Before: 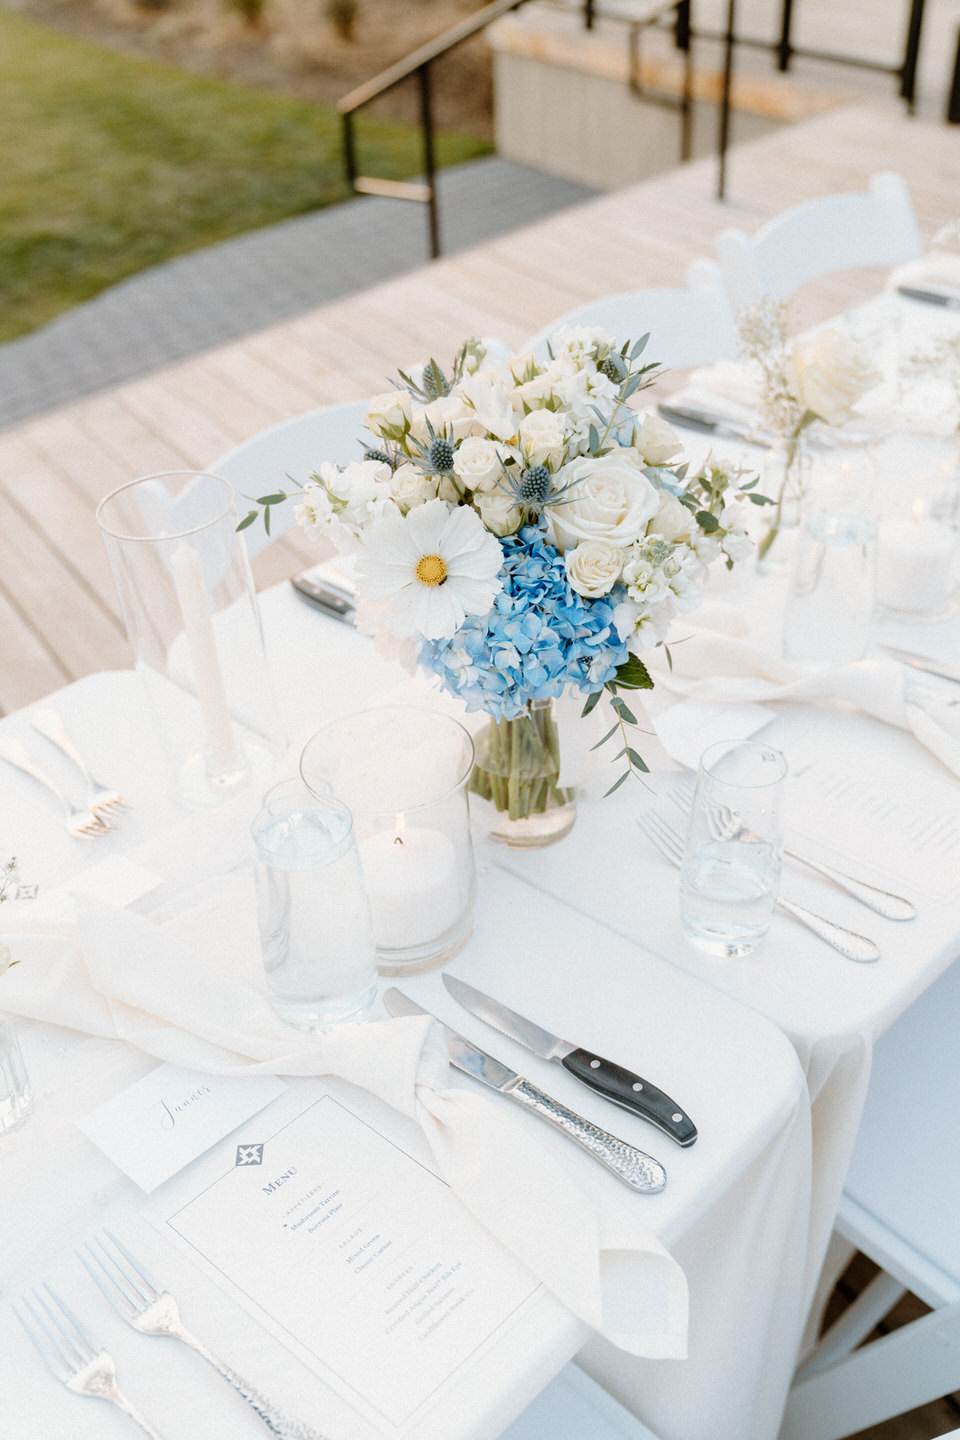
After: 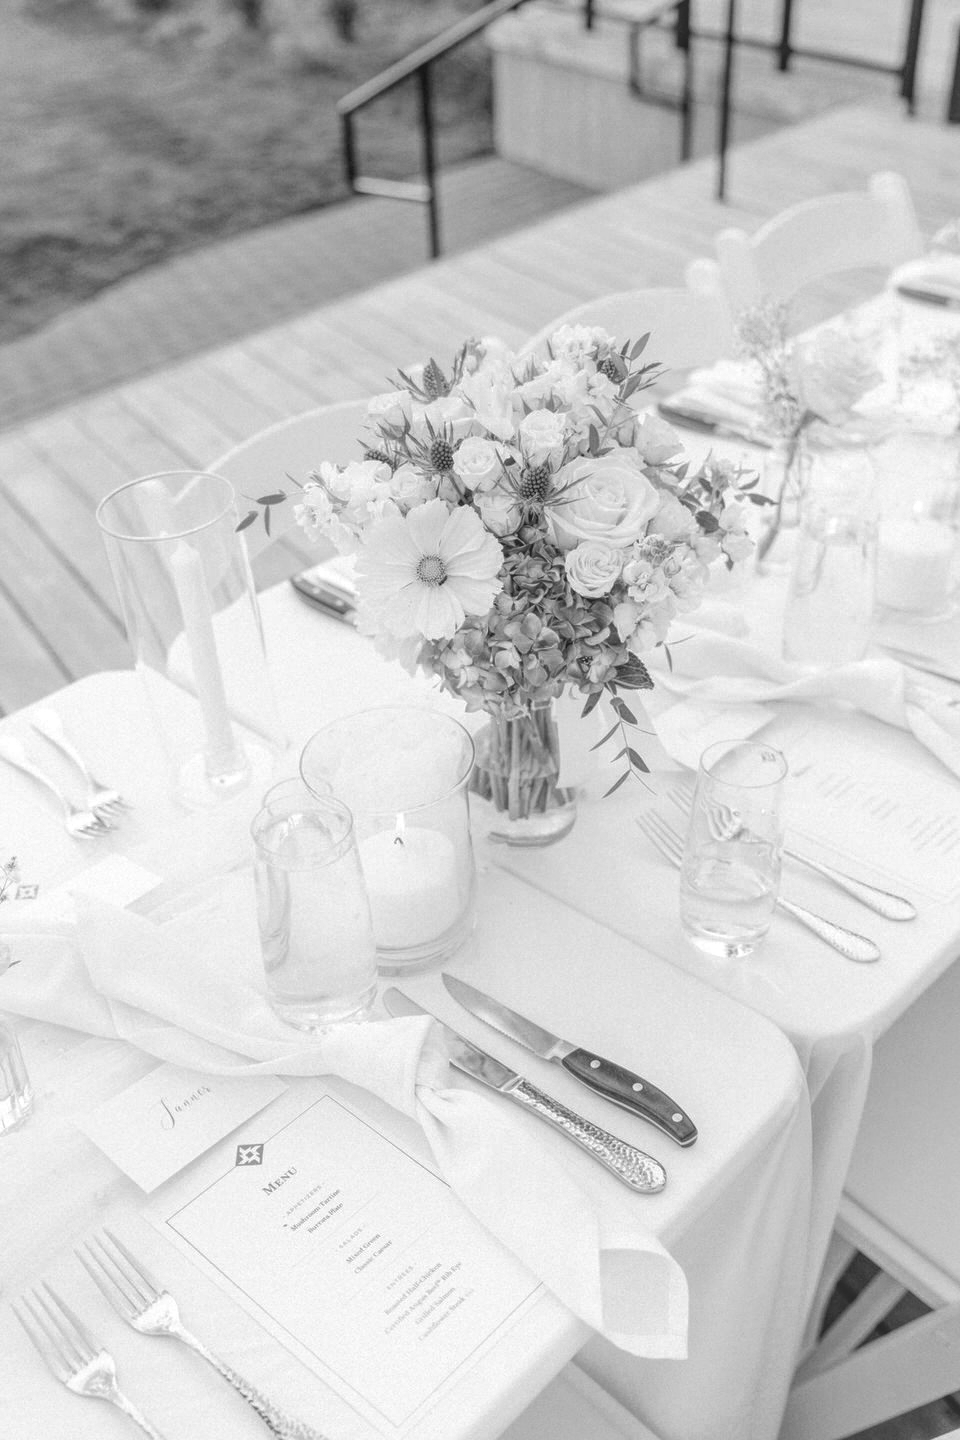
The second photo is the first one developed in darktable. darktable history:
color zones: curves: ch0 [(0.002, 0.593) (0.143, 0.417) (0.285, 0.541) (0.455, 0.289) (0.608, 0.327) (0.727, 0.283) (0.869, 0.571) (1, 0.603)]; ch1 [(0, 0) (0.143, 0) (0.286, 0) (0.429, 0) (0.571, 0) (0.714, 0) (0.857, 0)]
local contrast: highlights 66%, shadows 33%, detail 166%, midtone range 0.2
